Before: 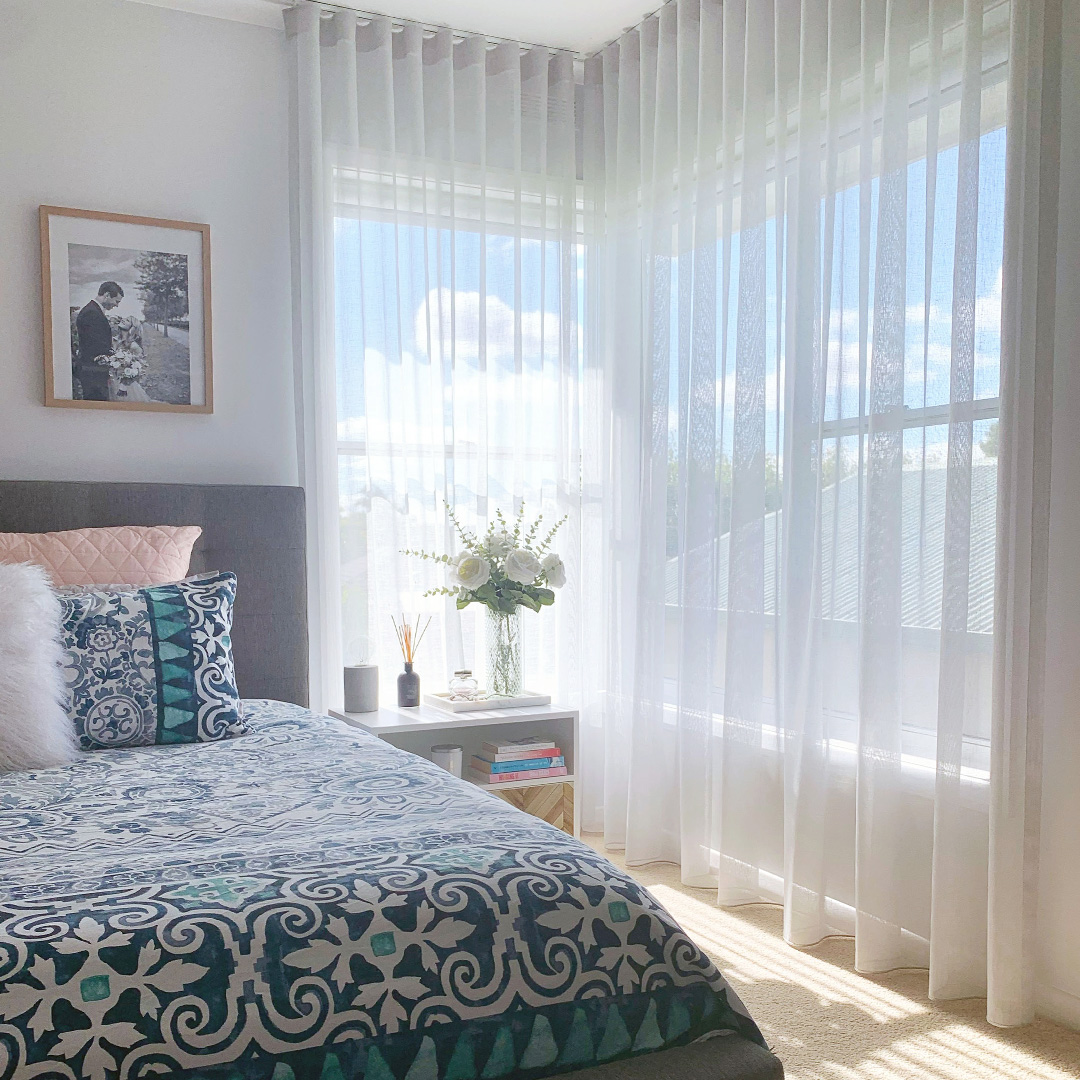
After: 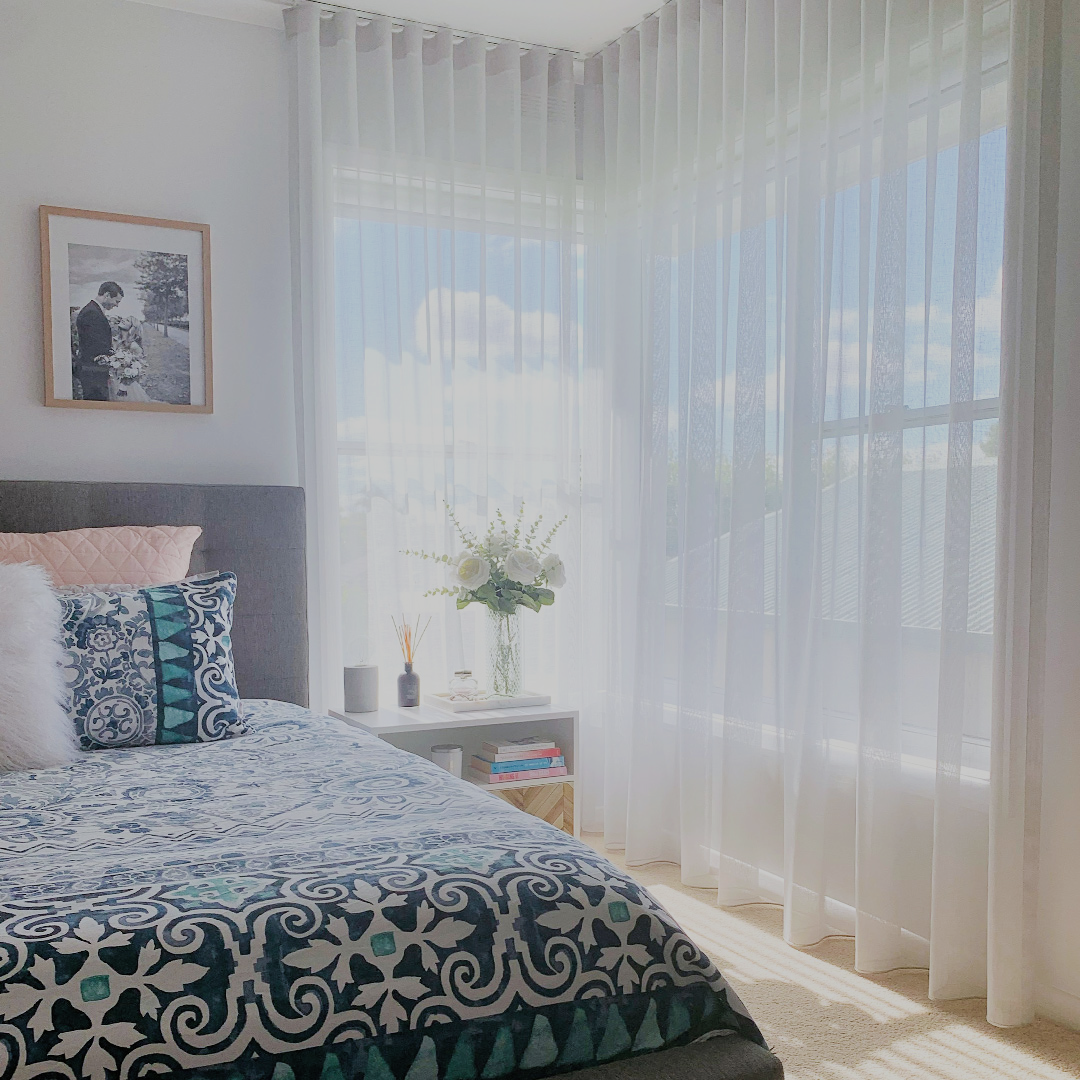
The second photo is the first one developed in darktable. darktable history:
filmic rgb: black relative exposure -6.2 EV, white relative exposure 6.96 EV, hardness 2.26
